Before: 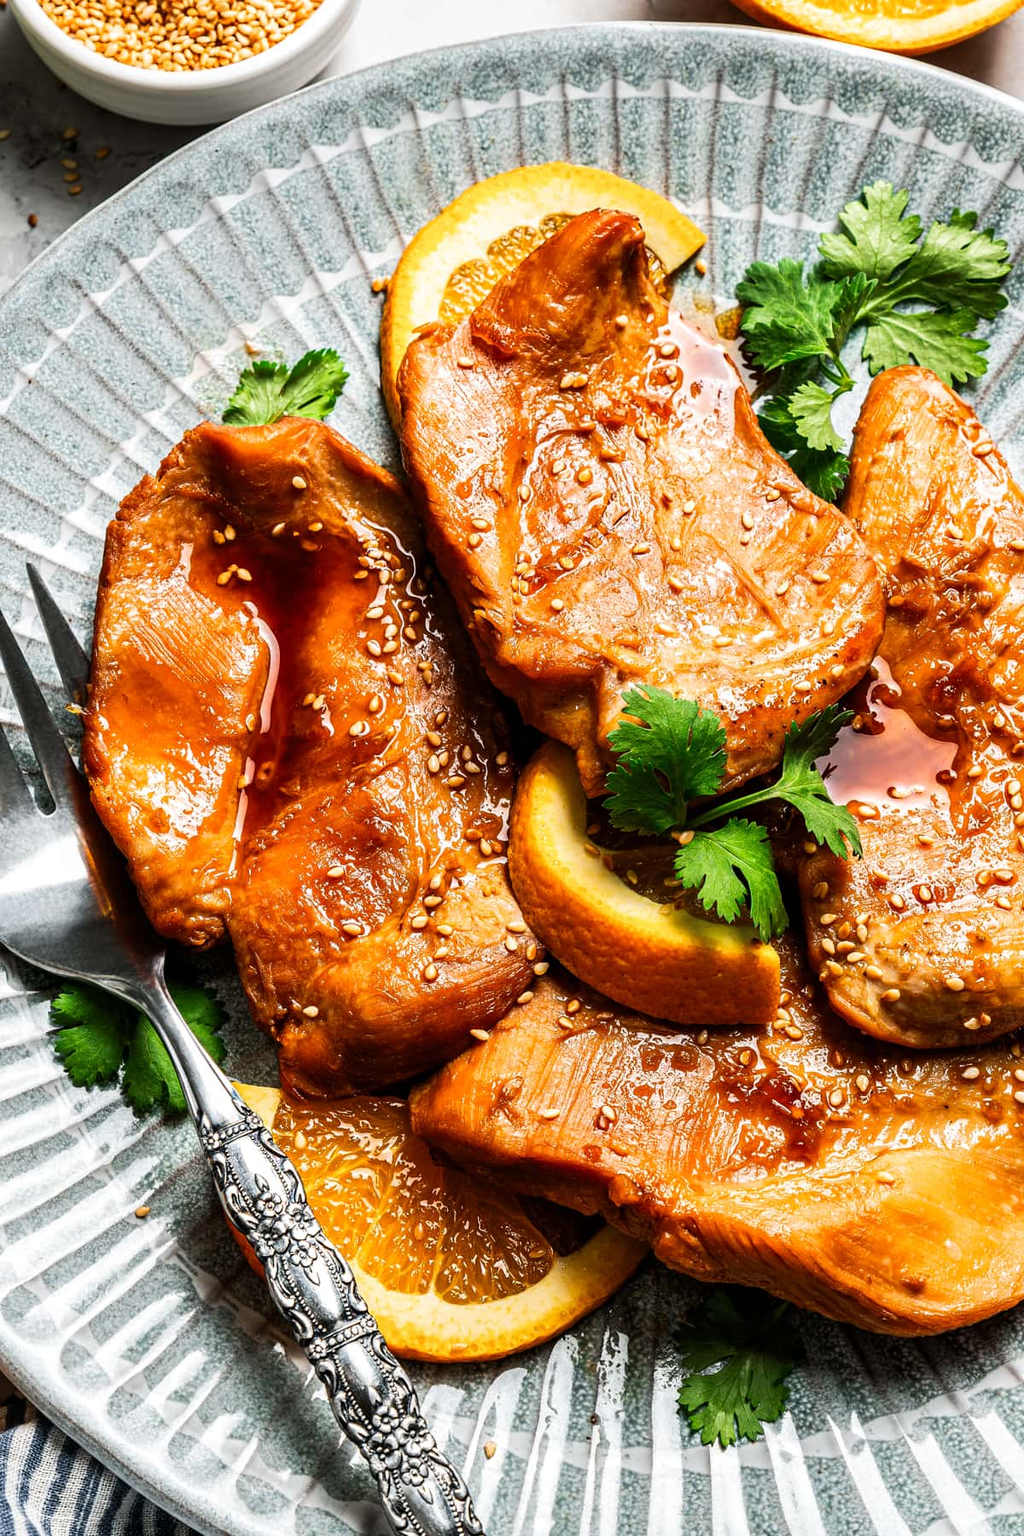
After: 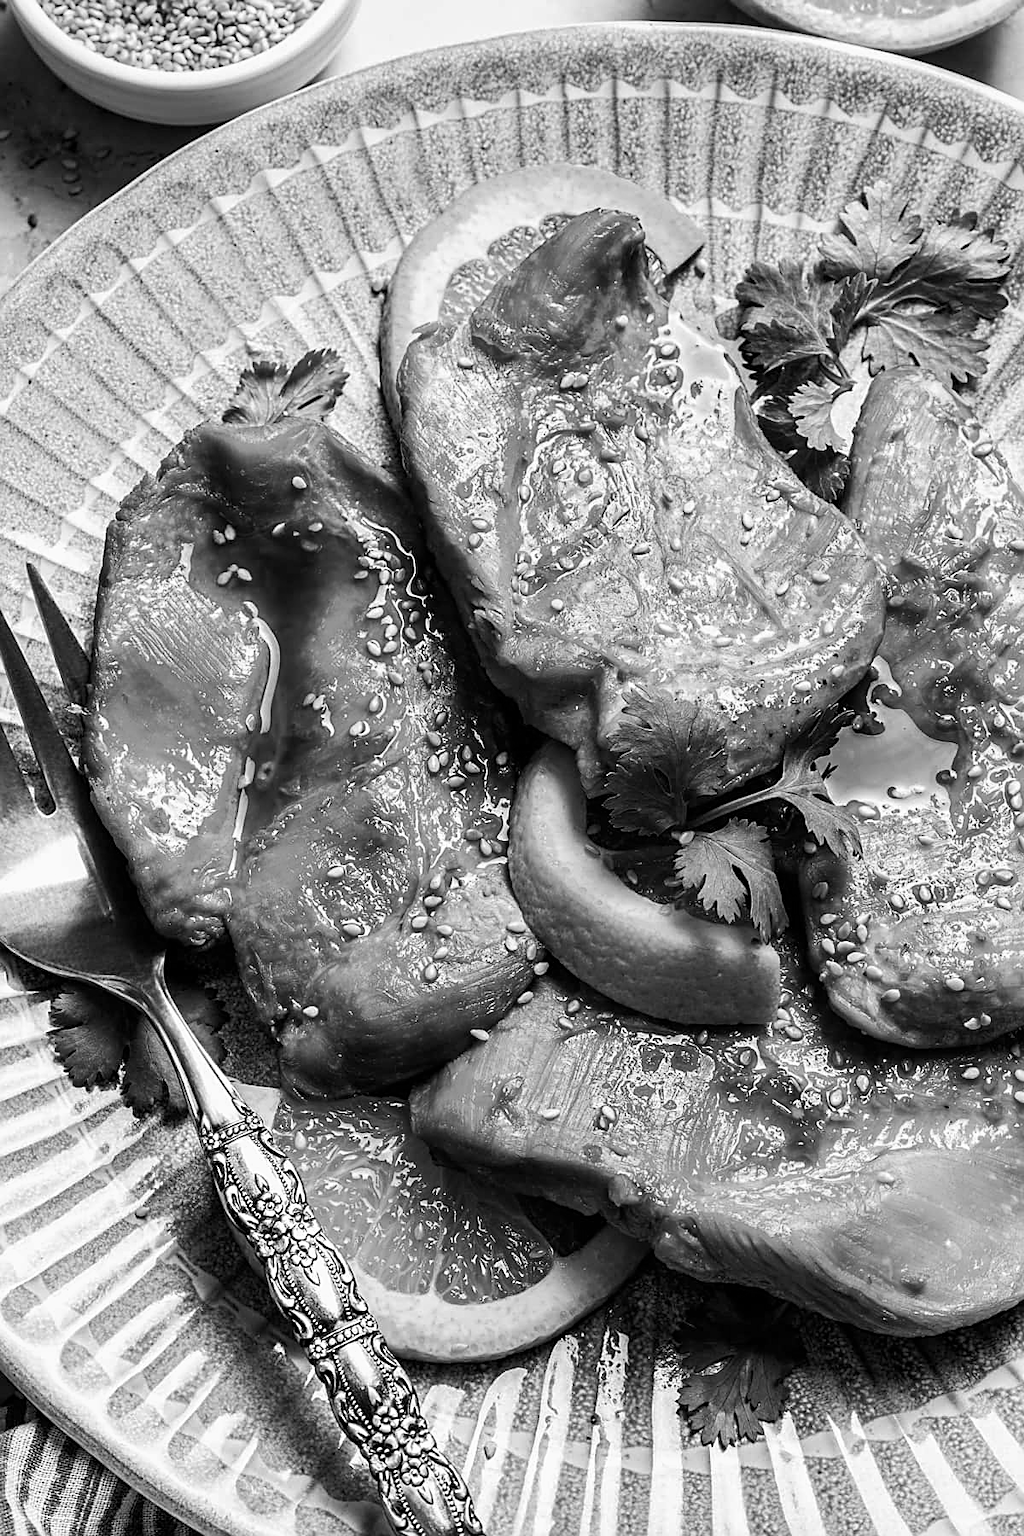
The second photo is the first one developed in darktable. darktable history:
color calibration: output gray [0.267, 0.423, 0.267, 0], illuminant same as pipeline (D50), adaptation none (bypass)
sharpen: on, module defaults
